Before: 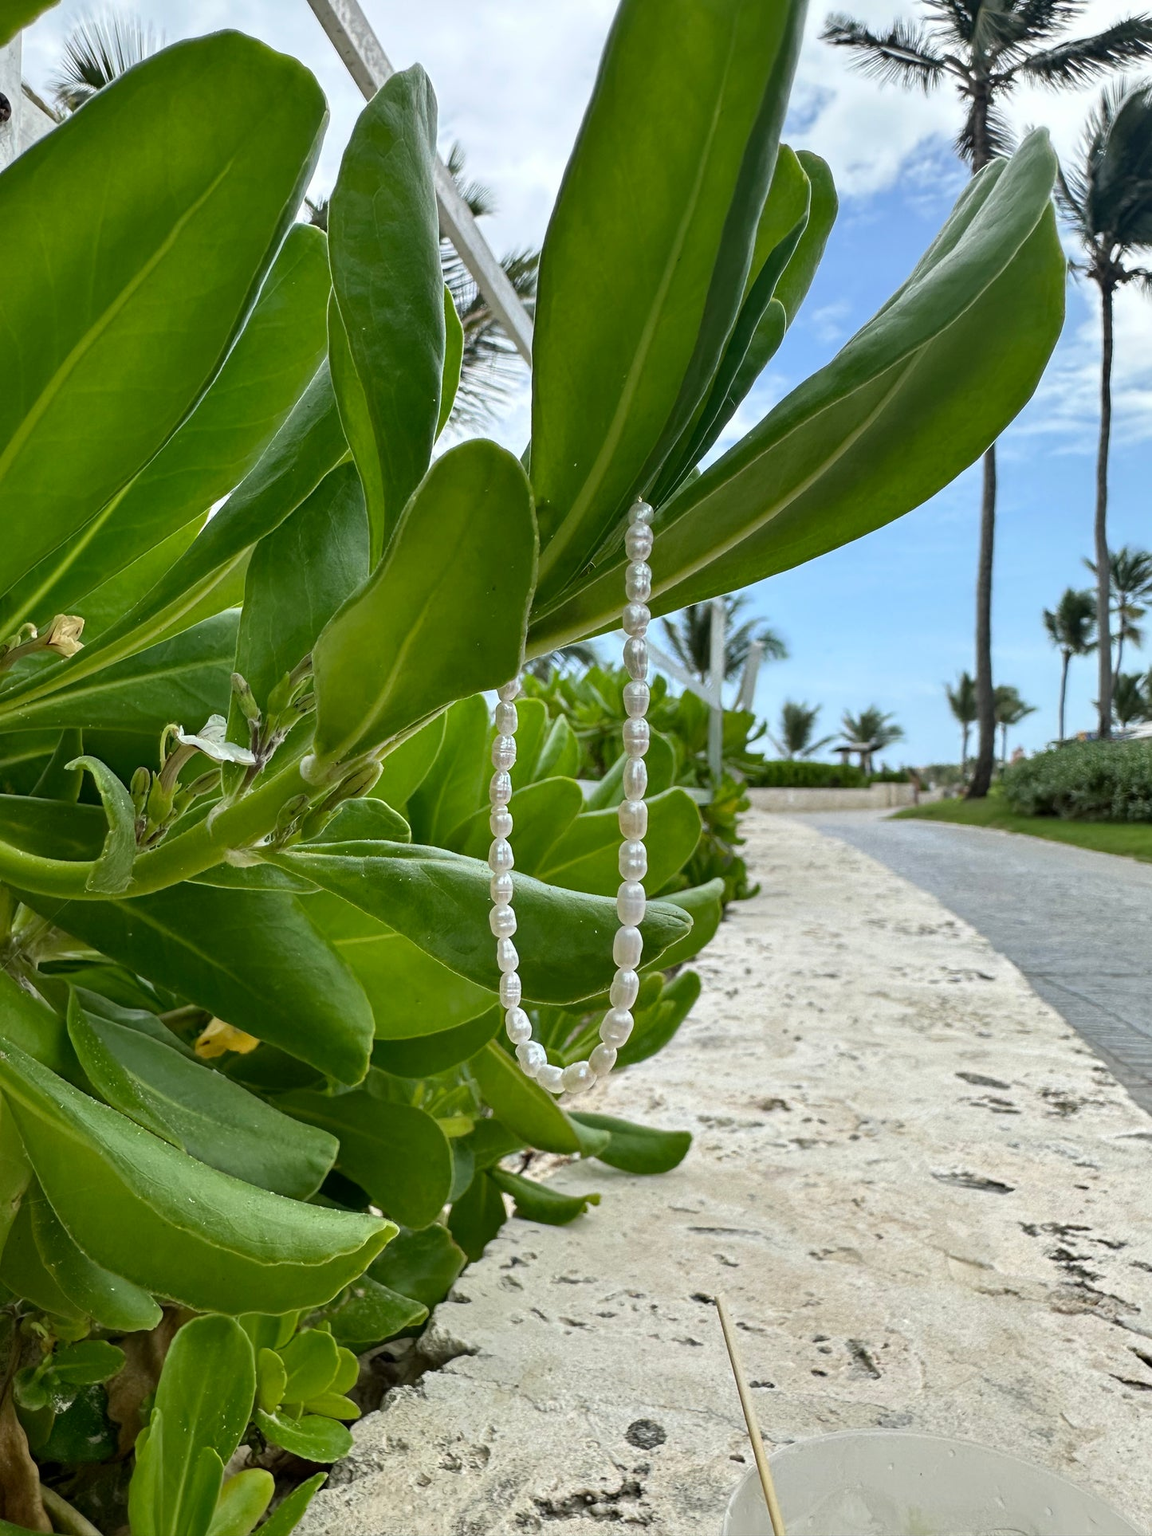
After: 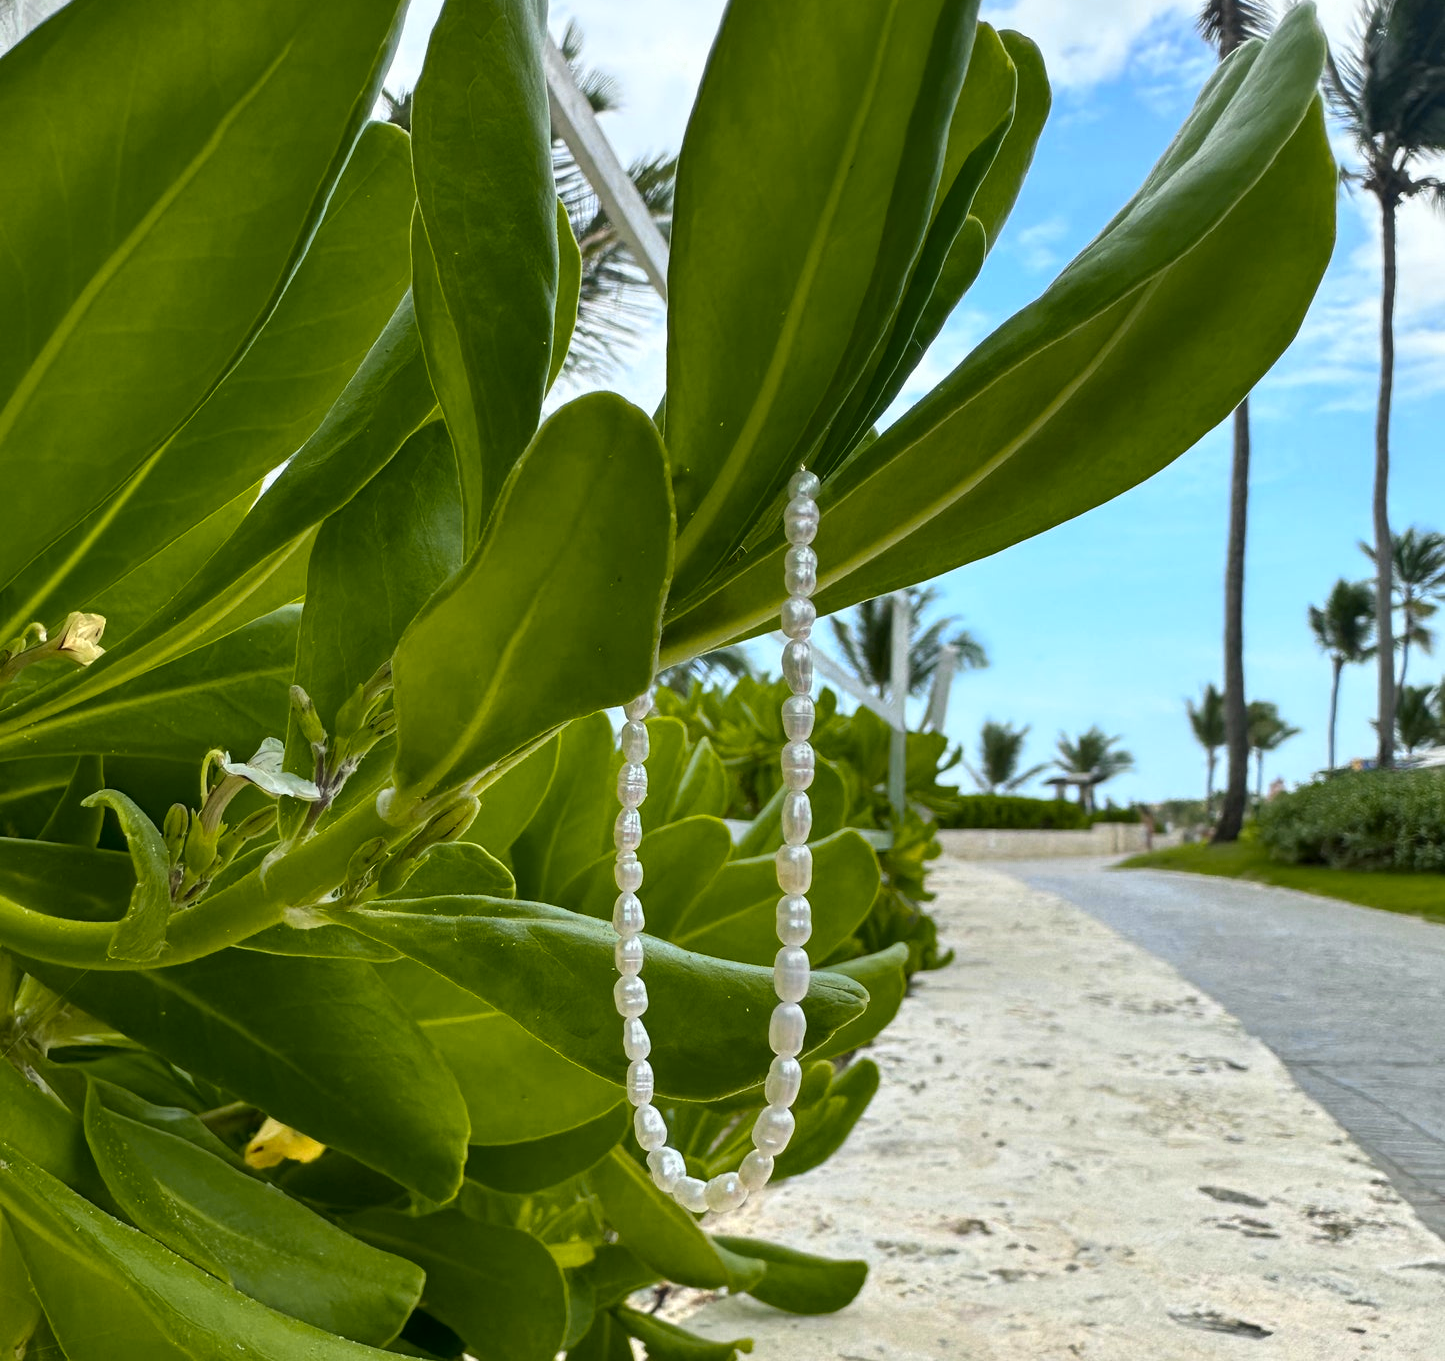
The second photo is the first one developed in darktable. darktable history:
color zones: curves: ch0 [(0.099, 0.624) (0.257, 0.596) (0.384, 0.376) (0.529, 0.492) (0.697, 0.564) (0.768, 0.532) (0.908, 0.644)]; ch1 [(0.112, 0.564) (0.254, 0.612) (0.432, 0.676) (0.592, 0.456) (0.743, 0.684) (0.888, 0.536)]; ch2 [(0.25, 0.5) (0.469, 0.36) (0.75, 0.5)], mix 23.79%
crop and rotate: top 8.272%, bottom 21.062%
tone equalizer: on, module defaults
haze removal: strength -0.05, compatibility mode true, adaptive false
